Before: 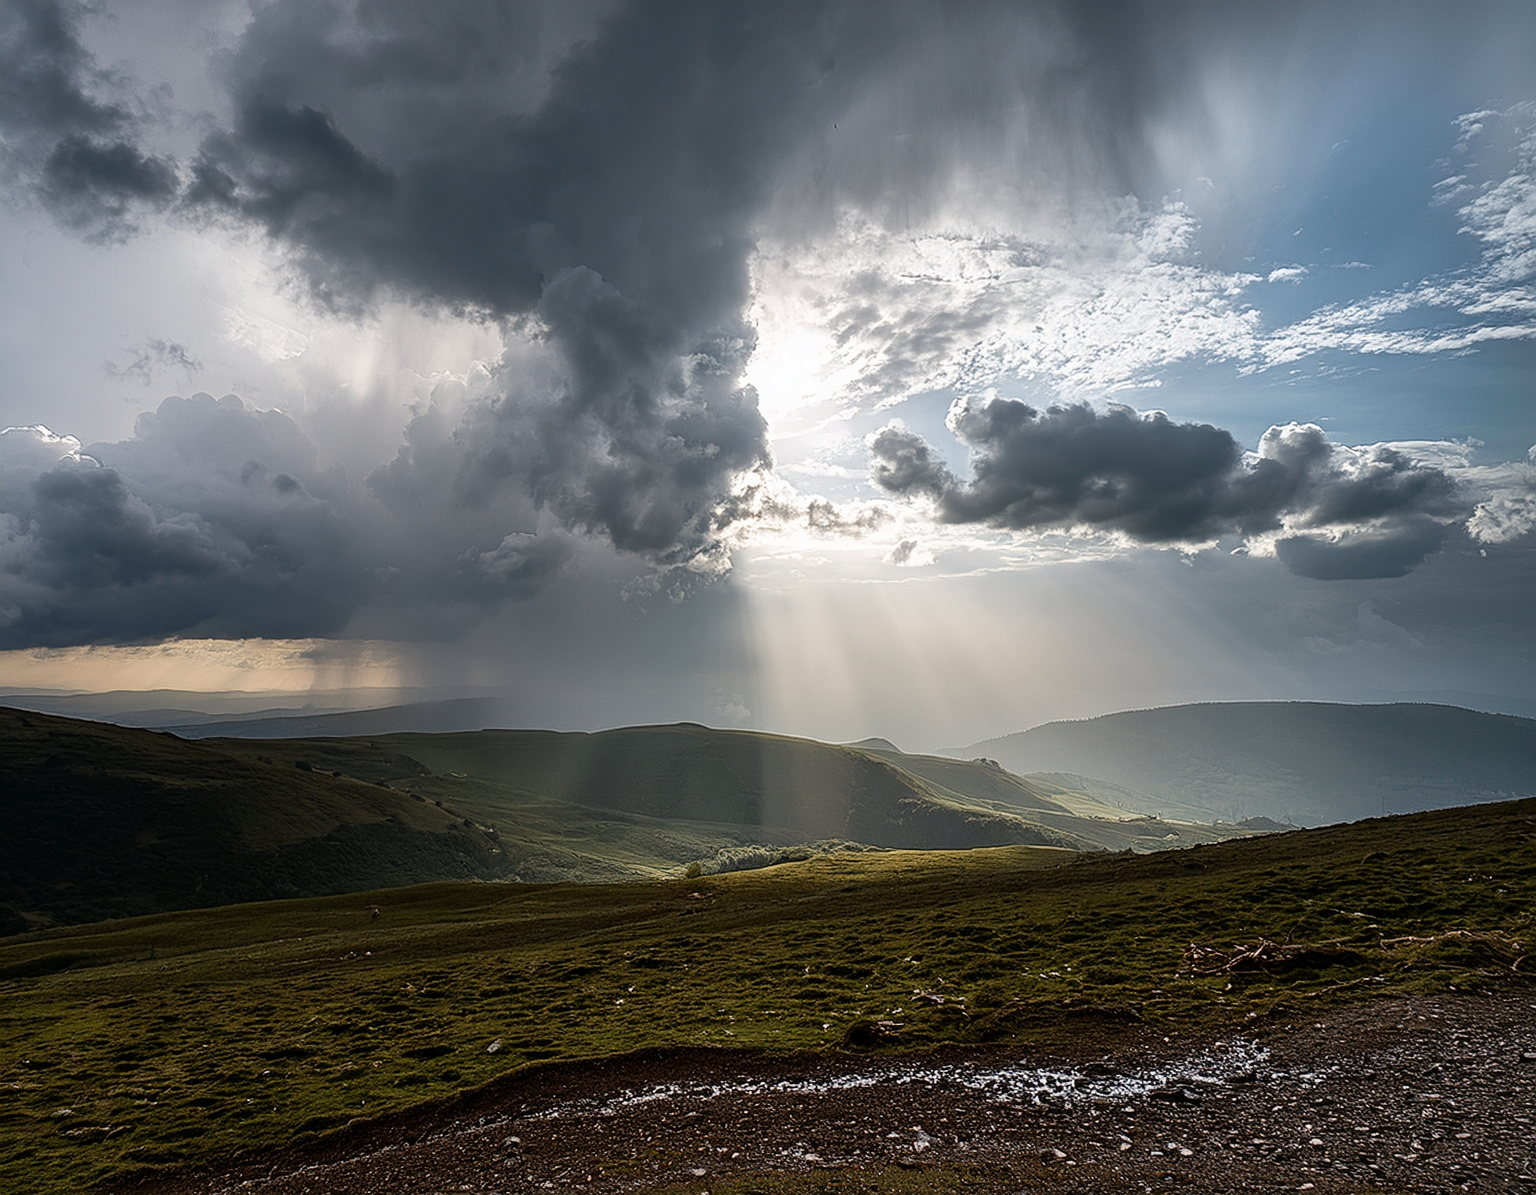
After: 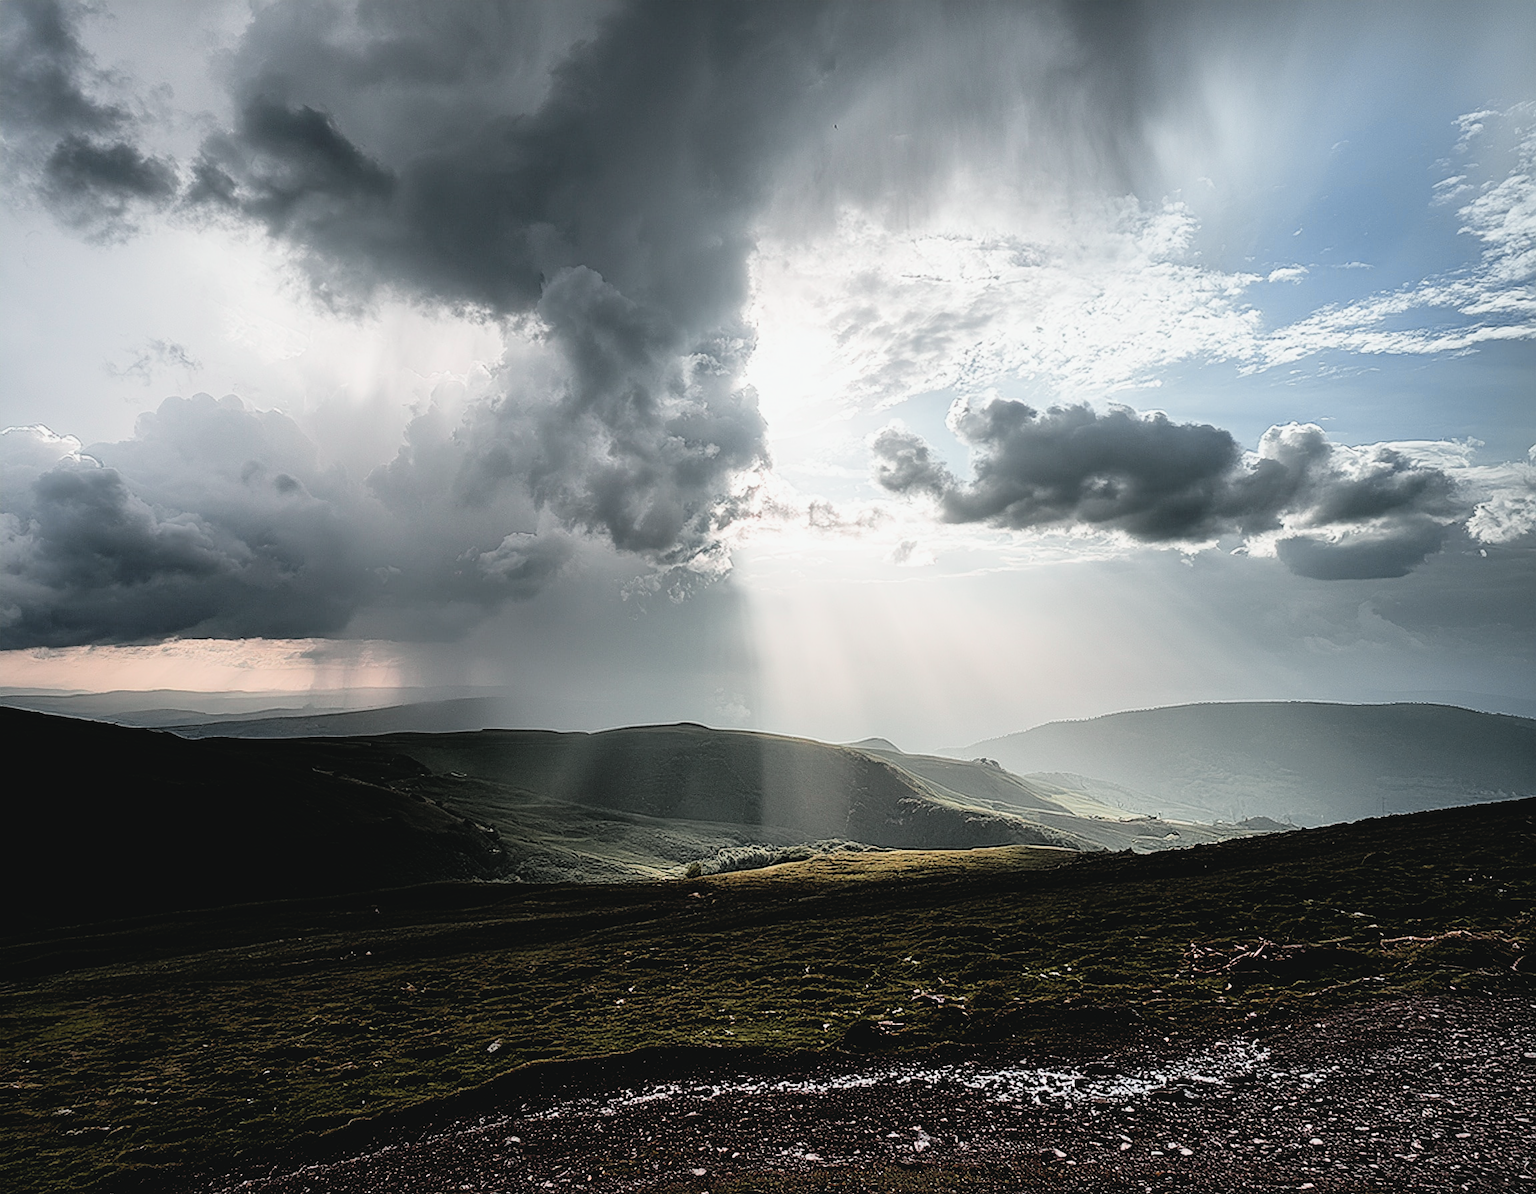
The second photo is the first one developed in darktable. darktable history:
tone curve: curves: ch0 [(0, 0.046) (0.04, 0.074) (0.831, 0.861) (1, 1)]; ch1 [(0, 0) (0.146, 0.159) (0.338, 0.365) (0.417, 0.455) (0.489, 0.486) (0.504, 0.502) (0.529, 0.537) (0.563, 0.567) (1, 1)]; ch2 [(0, 0) (0.307, 0.298) (0.388, 0.375) (0.443, 0.456) (0.485, 0.492) (0.544, 0.525) (1, 1)], color space Lab, independent channels, preserve colors none
filmic rgb: black relative exposure -7.74 EV, white relative exposure 4.46 EV, target black luminance 0%, hardness 3.75, latitude 50.71%, contrast 1.063, highlights saturation mix 9.12%, shadows ↔ highlights balance -0.236%
tone equalizer: -8 EV -0.738 EV, -7 EV -0.718 EV, -6 EV -0.625 EV, -5 EV -0.396 EV, -3 EV 0.401 EV, -2 EV 0.6 EV, -1 EV 0.674 EV, +0 EV 0.757 EV, mask exposure compensation -0.51 EV
